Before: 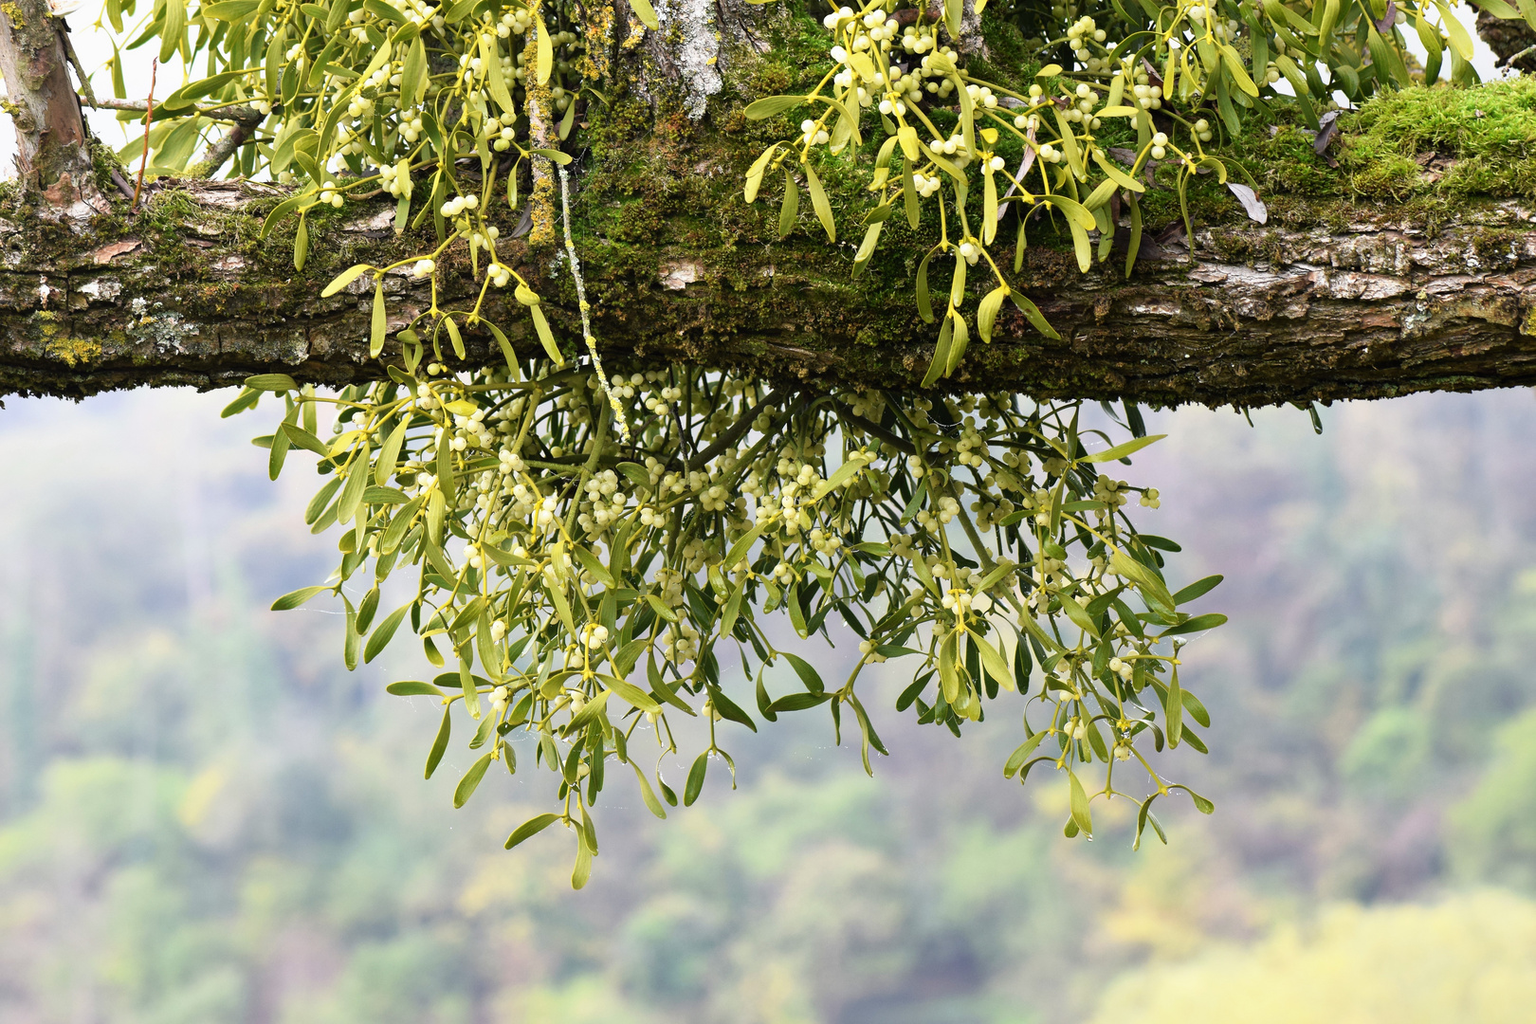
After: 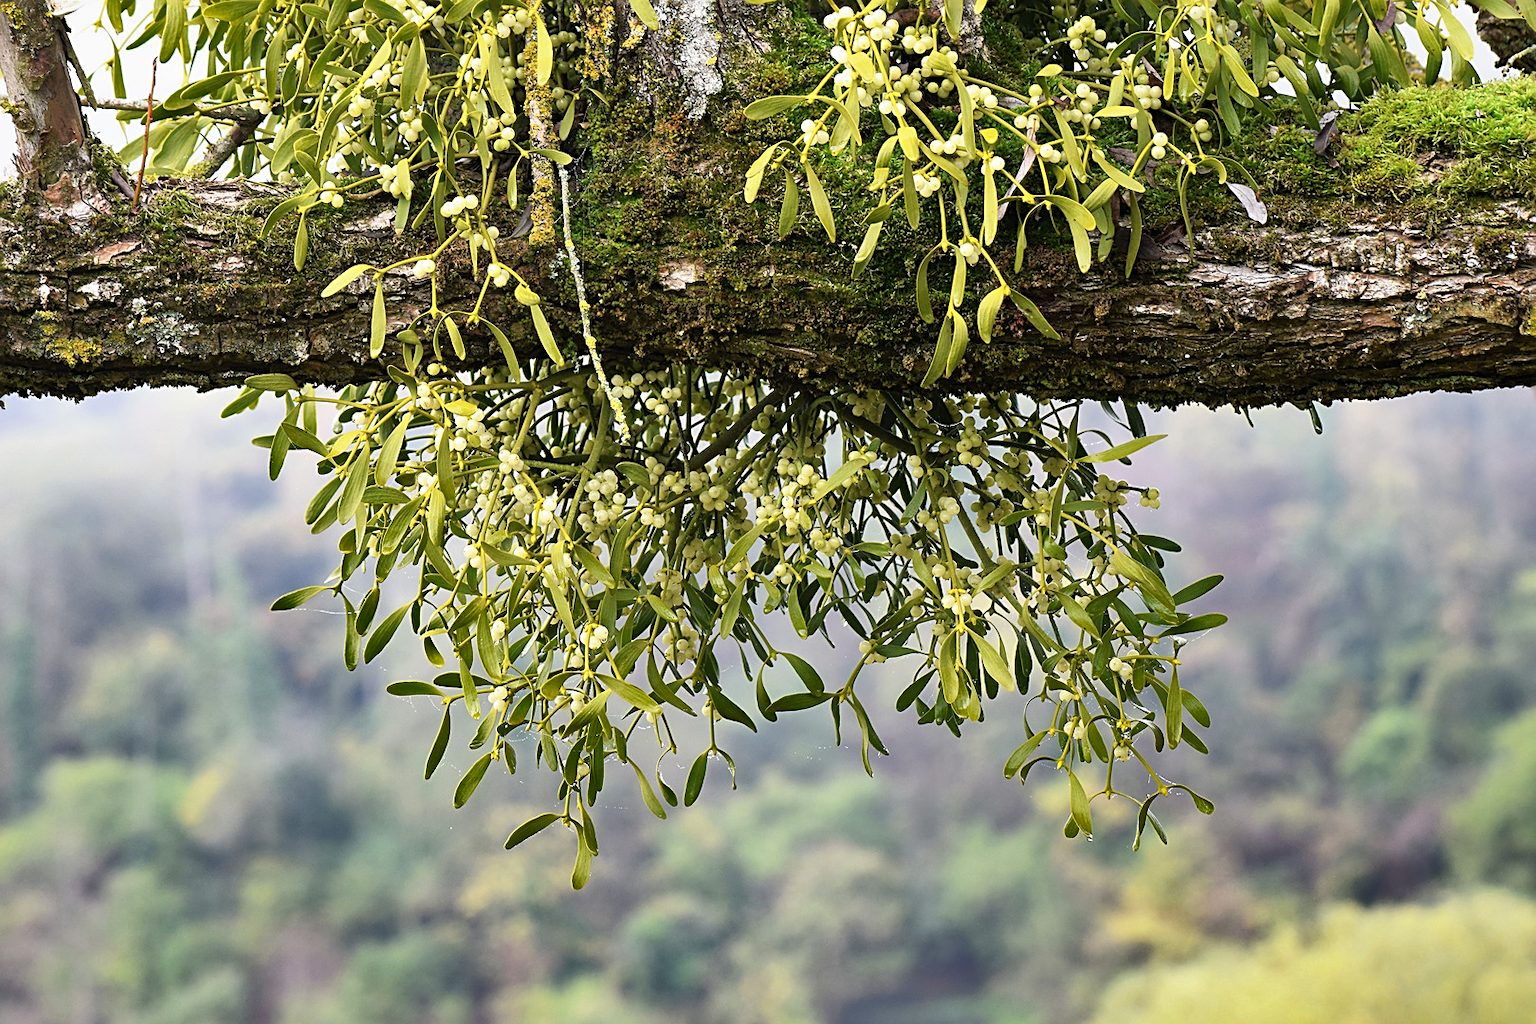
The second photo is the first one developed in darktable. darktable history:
sharpen: amount 0.6
shadows and highlights: radius 108.52, shadows 40.68, highlights -72.88, low approximation 0.01, soften with gaussian
